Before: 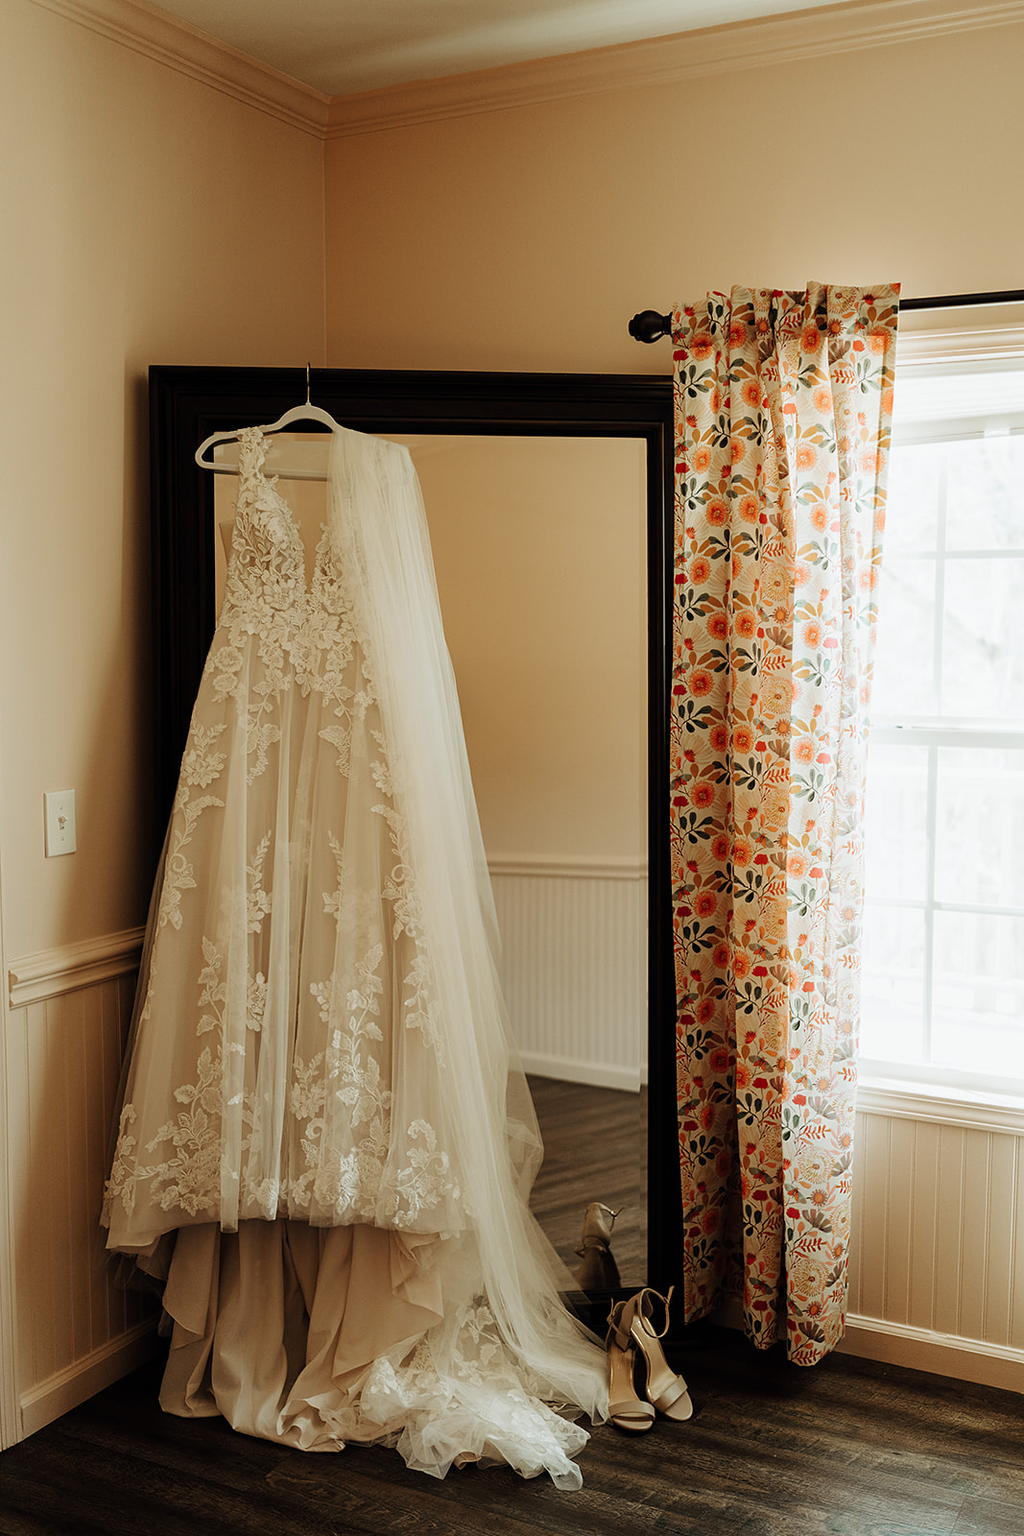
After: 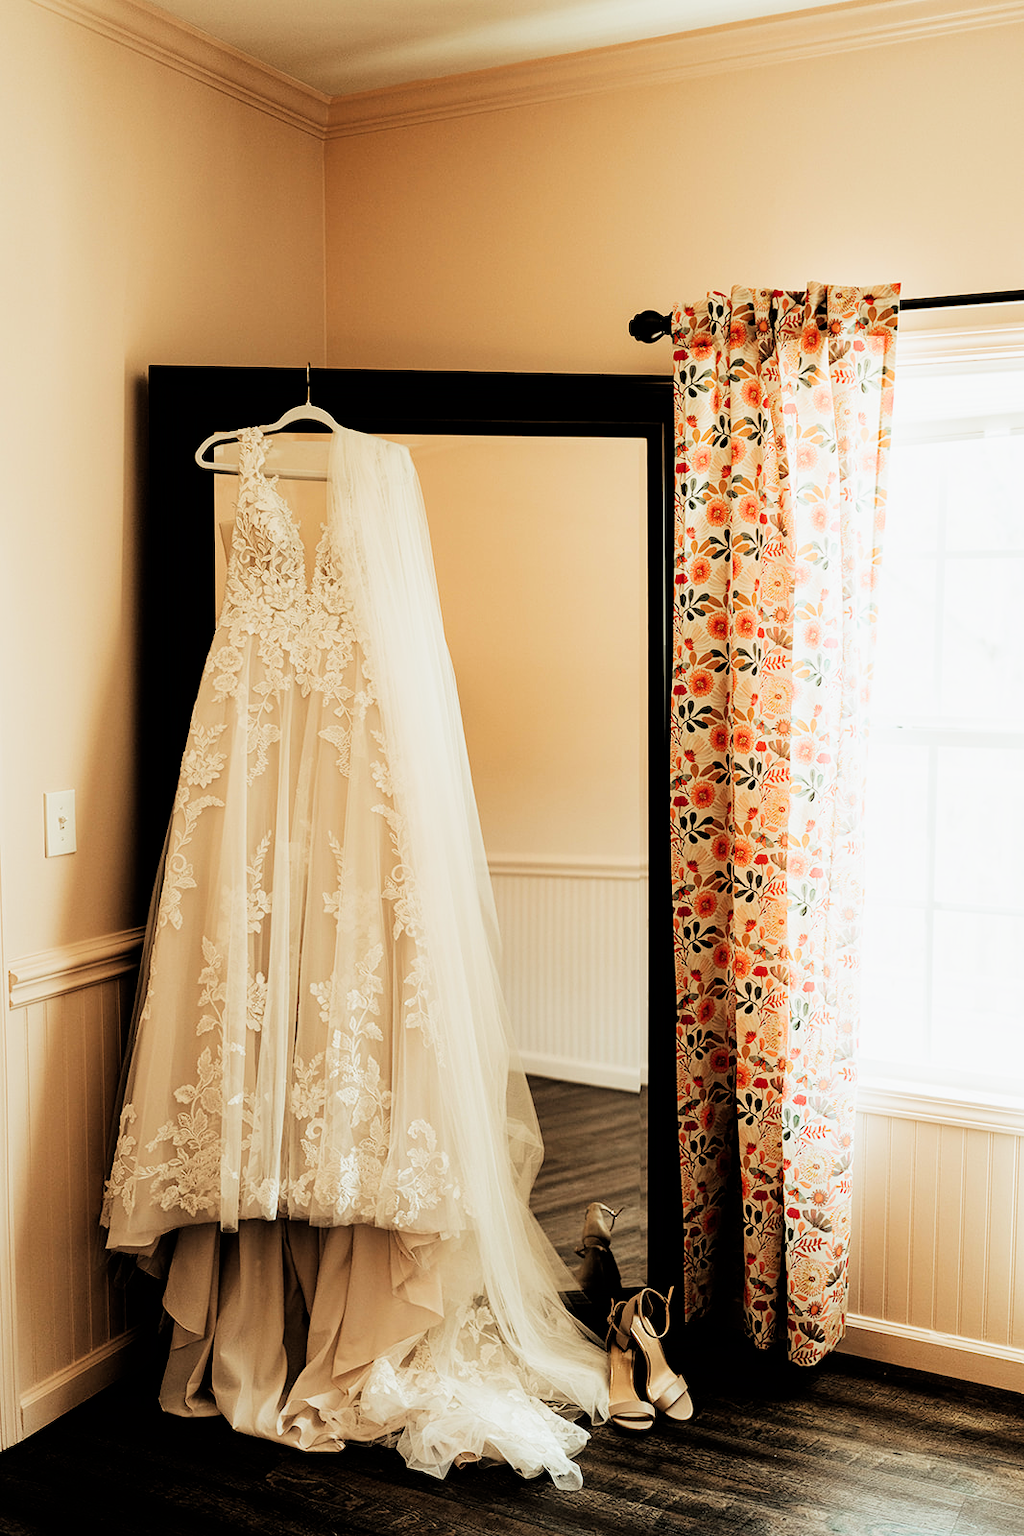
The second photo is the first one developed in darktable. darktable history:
filmic rgb: black relative exposure -5 EV, hardness 2.88, contrast 1.3, highlights saturation mix -30%
exposure: black level correction 0.001, exposure 0.955 EV, compensate exposure bias true, compensate highlight preservation false
